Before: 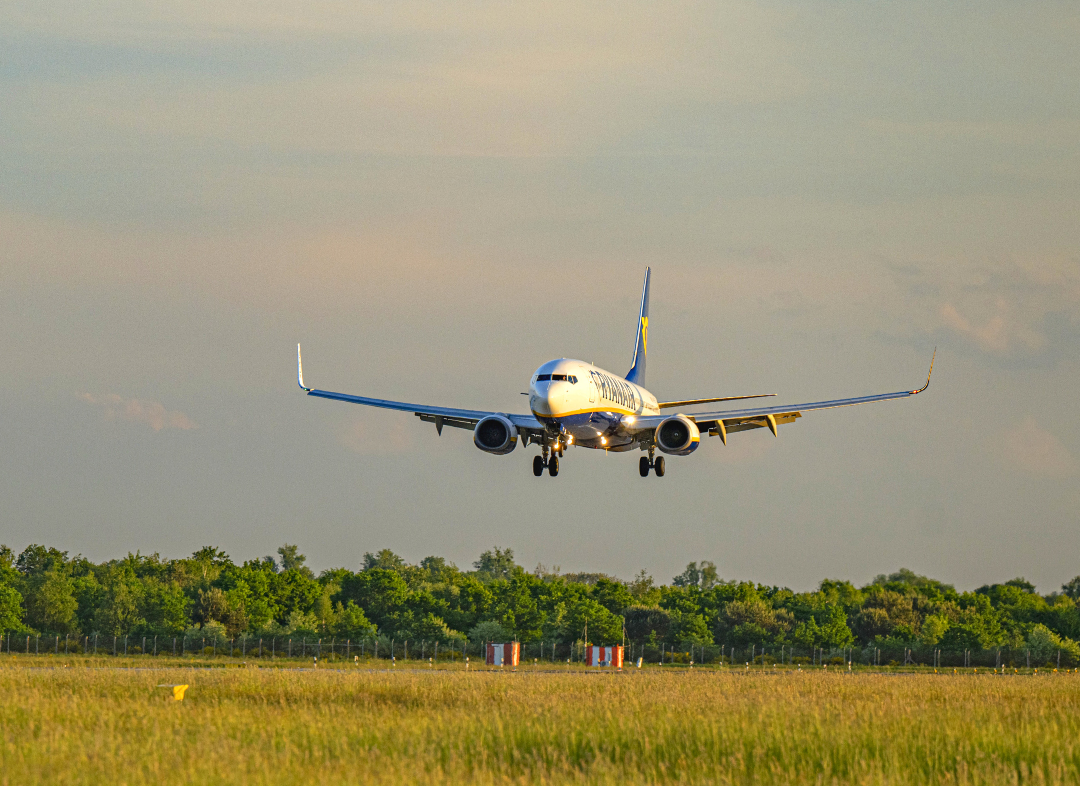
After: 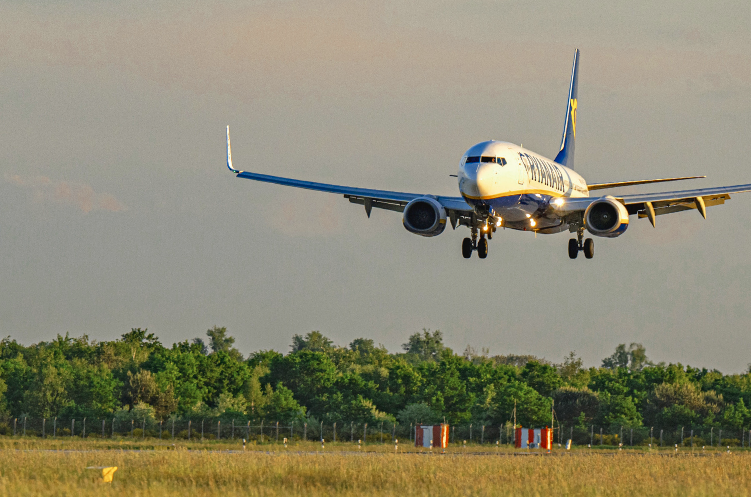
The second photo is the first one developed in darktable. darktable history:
crop: left 6.666%, top 27.792%, right 23.779%, bottom 8.97%
color zones: curves: ch0 [(0, 0.5) (0.125, 0.4) (0.25, 0.5) (0.375, 0.4) (0.5, 0.4) (0.625, 0.35) (0.75, 0.35) (0.875, 0.5)]; ch1 [(0, 0.35) (0.125, 0.45) (0.25, 0.35) (0.375, 0.35) (0.5, 0.35) (0.625, 0.35) (0.75, 0.45) (0.875, 0.35)]; ch2 [(0, 0.6) (0.125, 0.5) (0.25, 0.5) (0.375, 0.6) (0.5, 0.6) (0.625, 0.5) (0.75, 0.5) (0.875, 0.5)]
contrast brightness saturation: saturation 0.176
